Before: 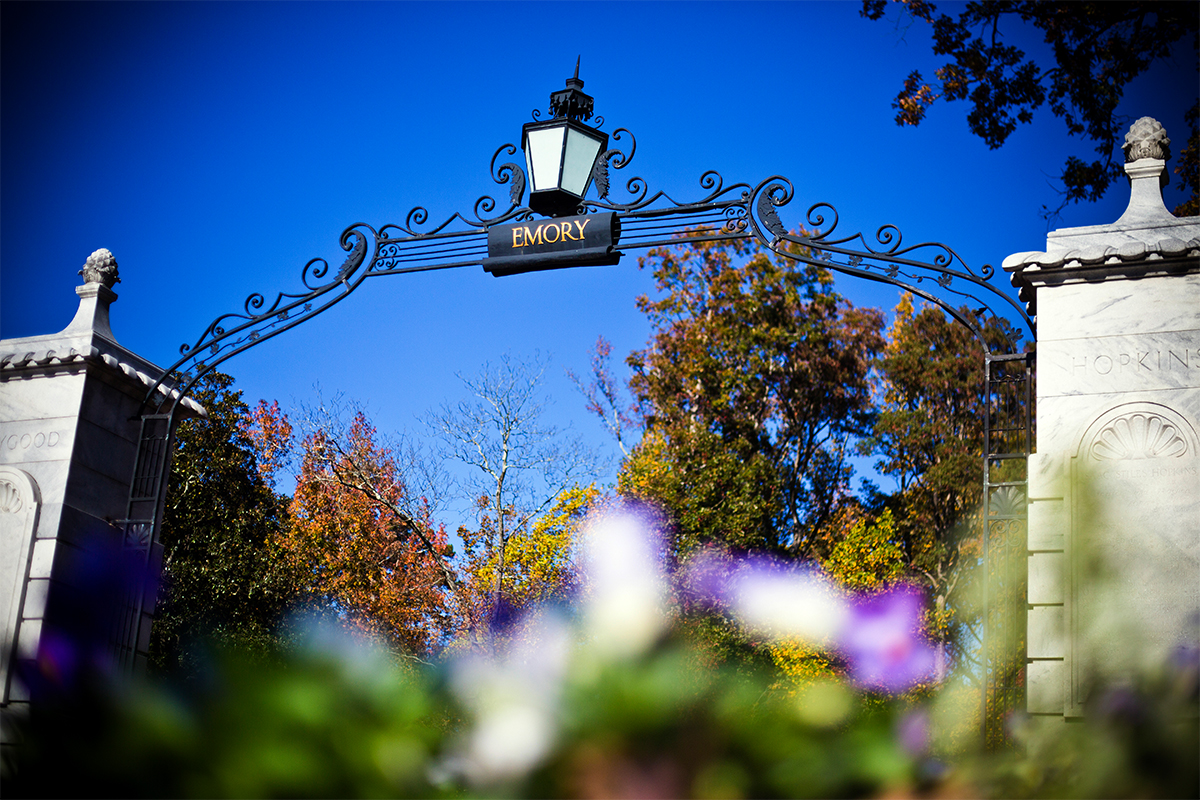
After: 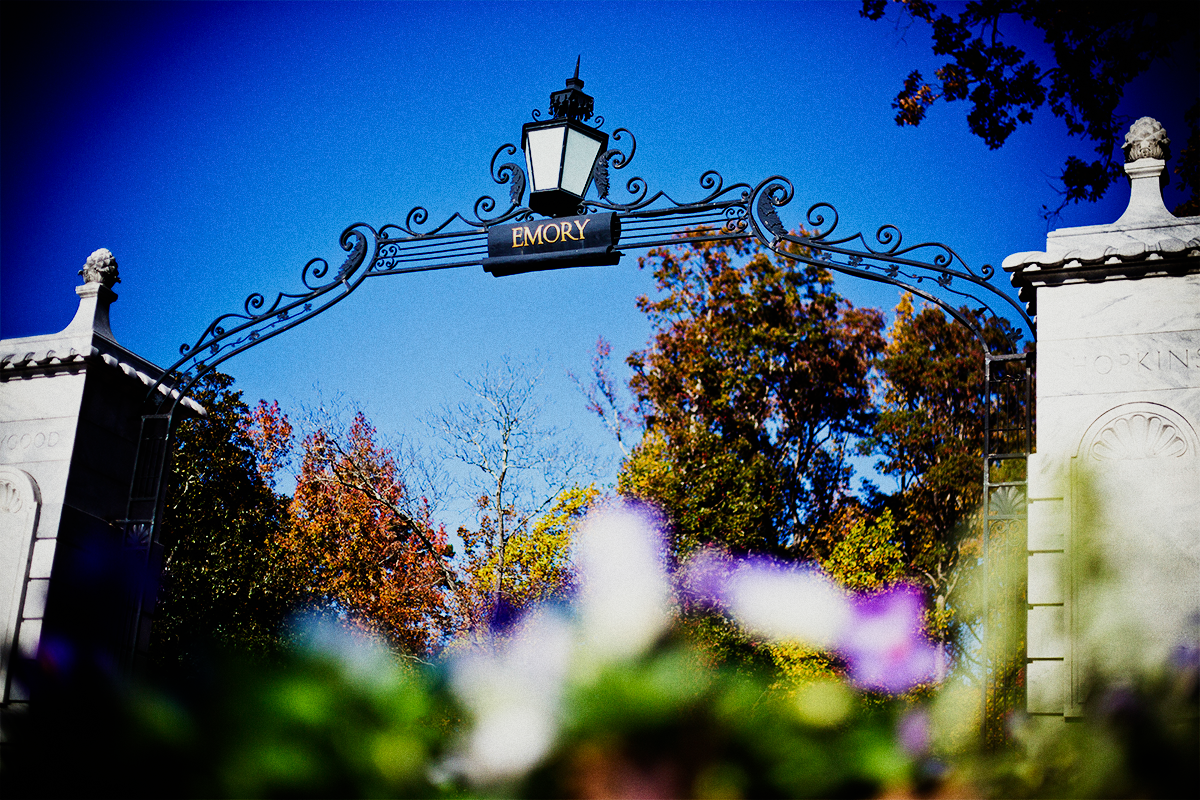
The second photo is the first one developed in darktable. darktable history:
sigmoid: contrast 1.81, skew -0.21, preserve hue 0%, red attenuation 0.1, red rotation 0.035, green attenuation 0.1, green rotation -0.017, blue attenuation 0.15, blue rotation -0.052, base primaries Rec2020
grain: coarseness 0.47 ISO
